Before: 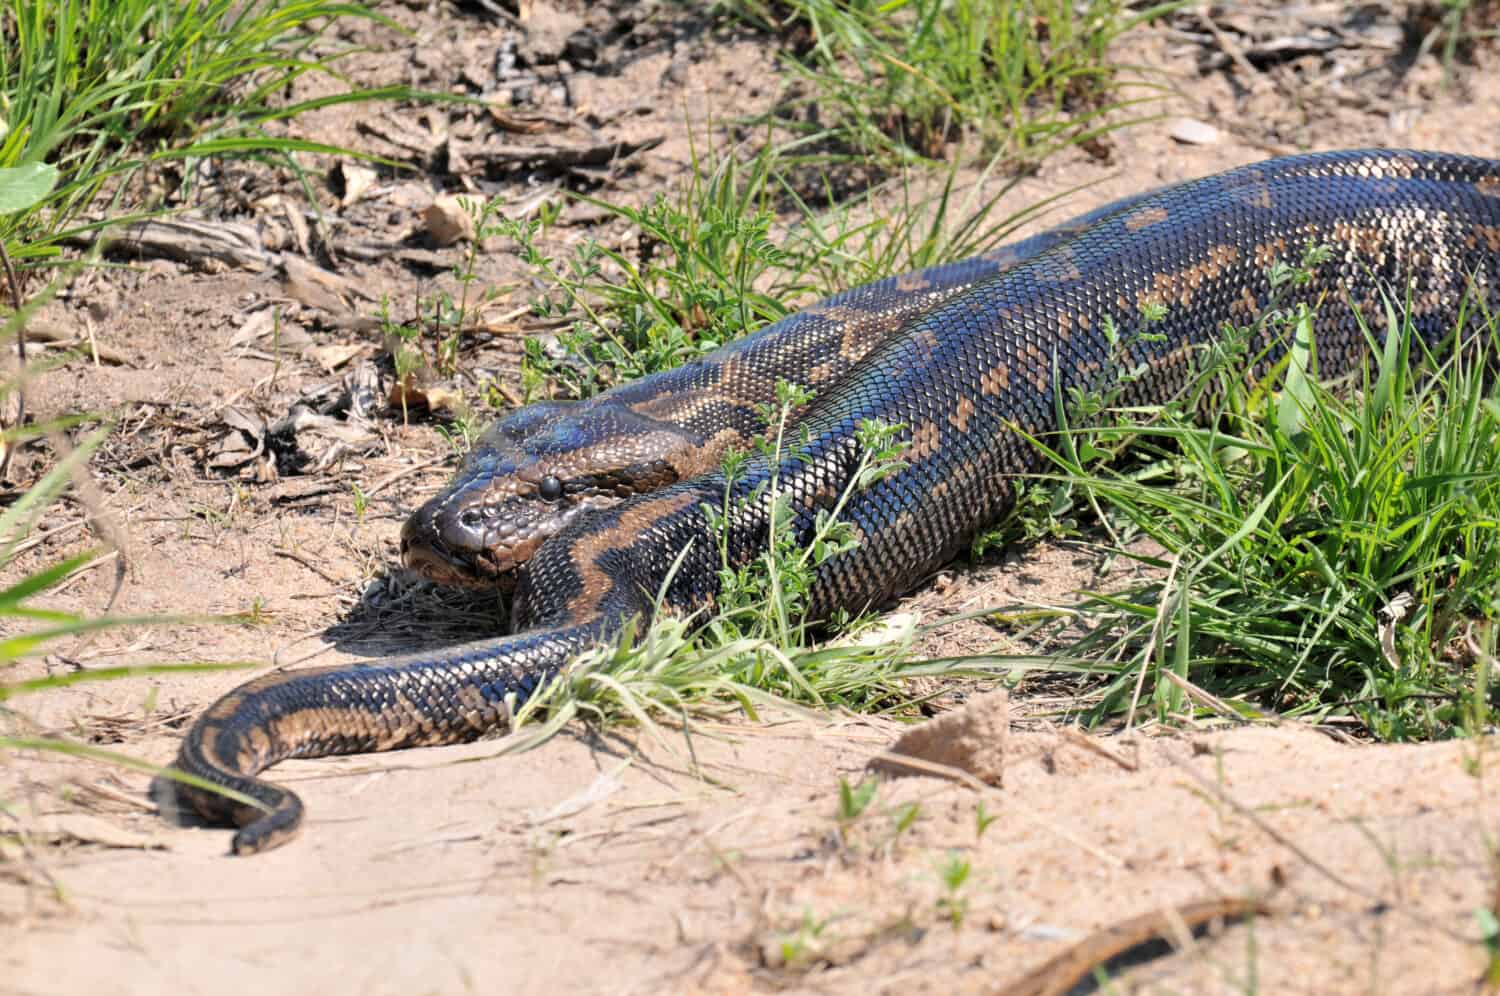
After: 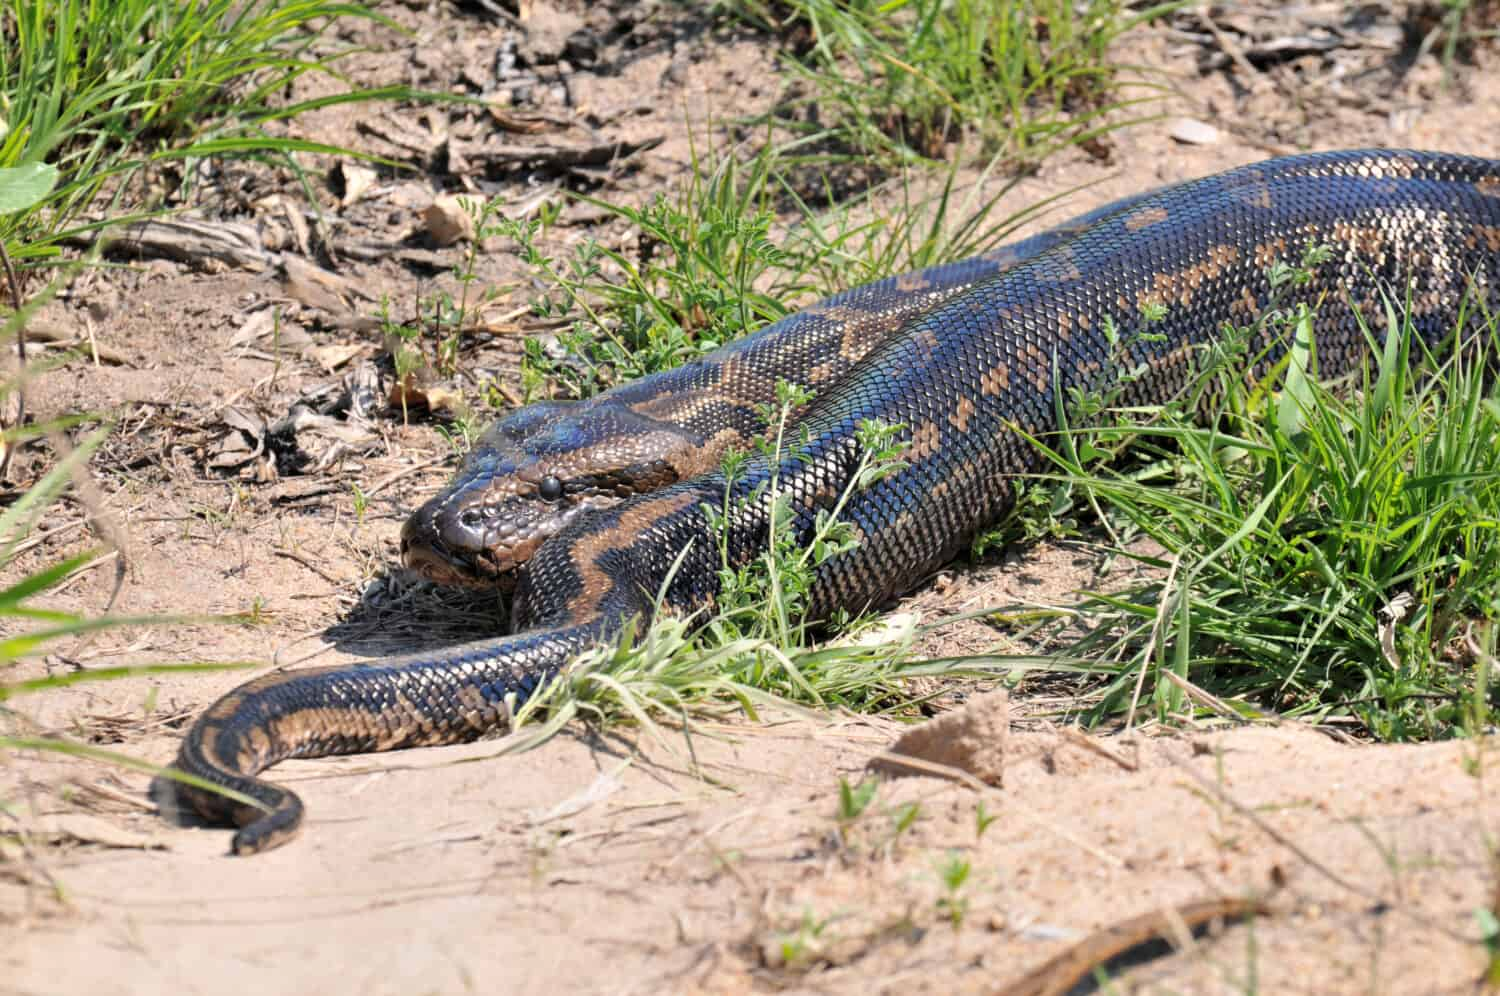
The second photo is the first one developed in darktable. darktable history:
shadows and highlights: shadows 36.87, highlights -27.14, soften with gaussian
